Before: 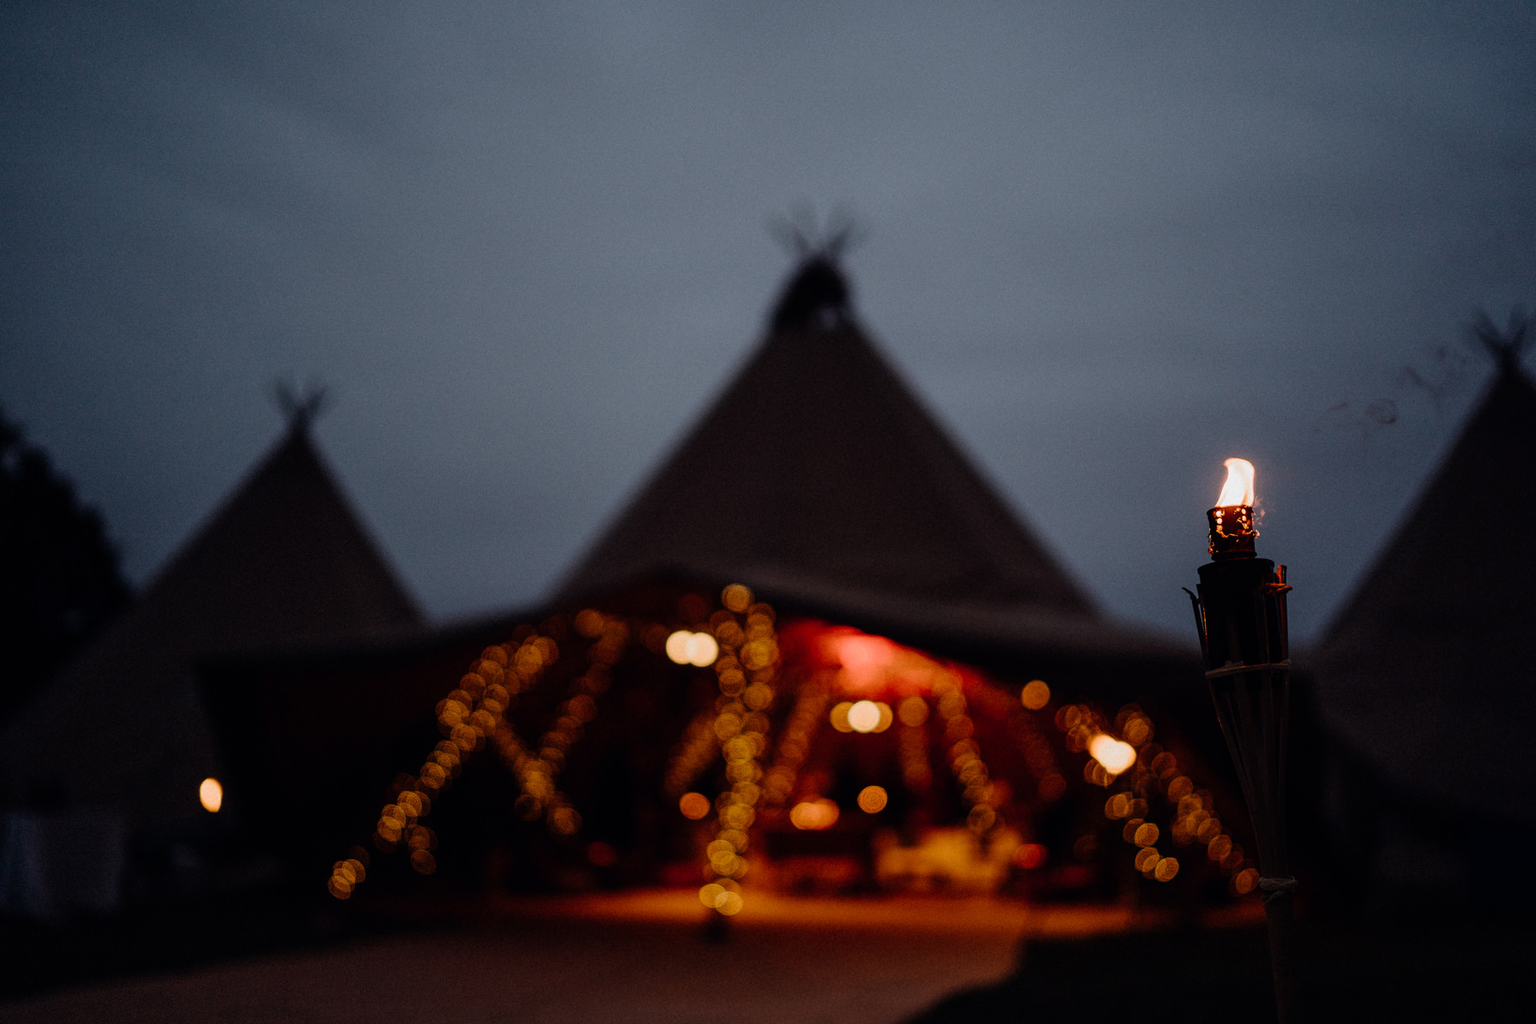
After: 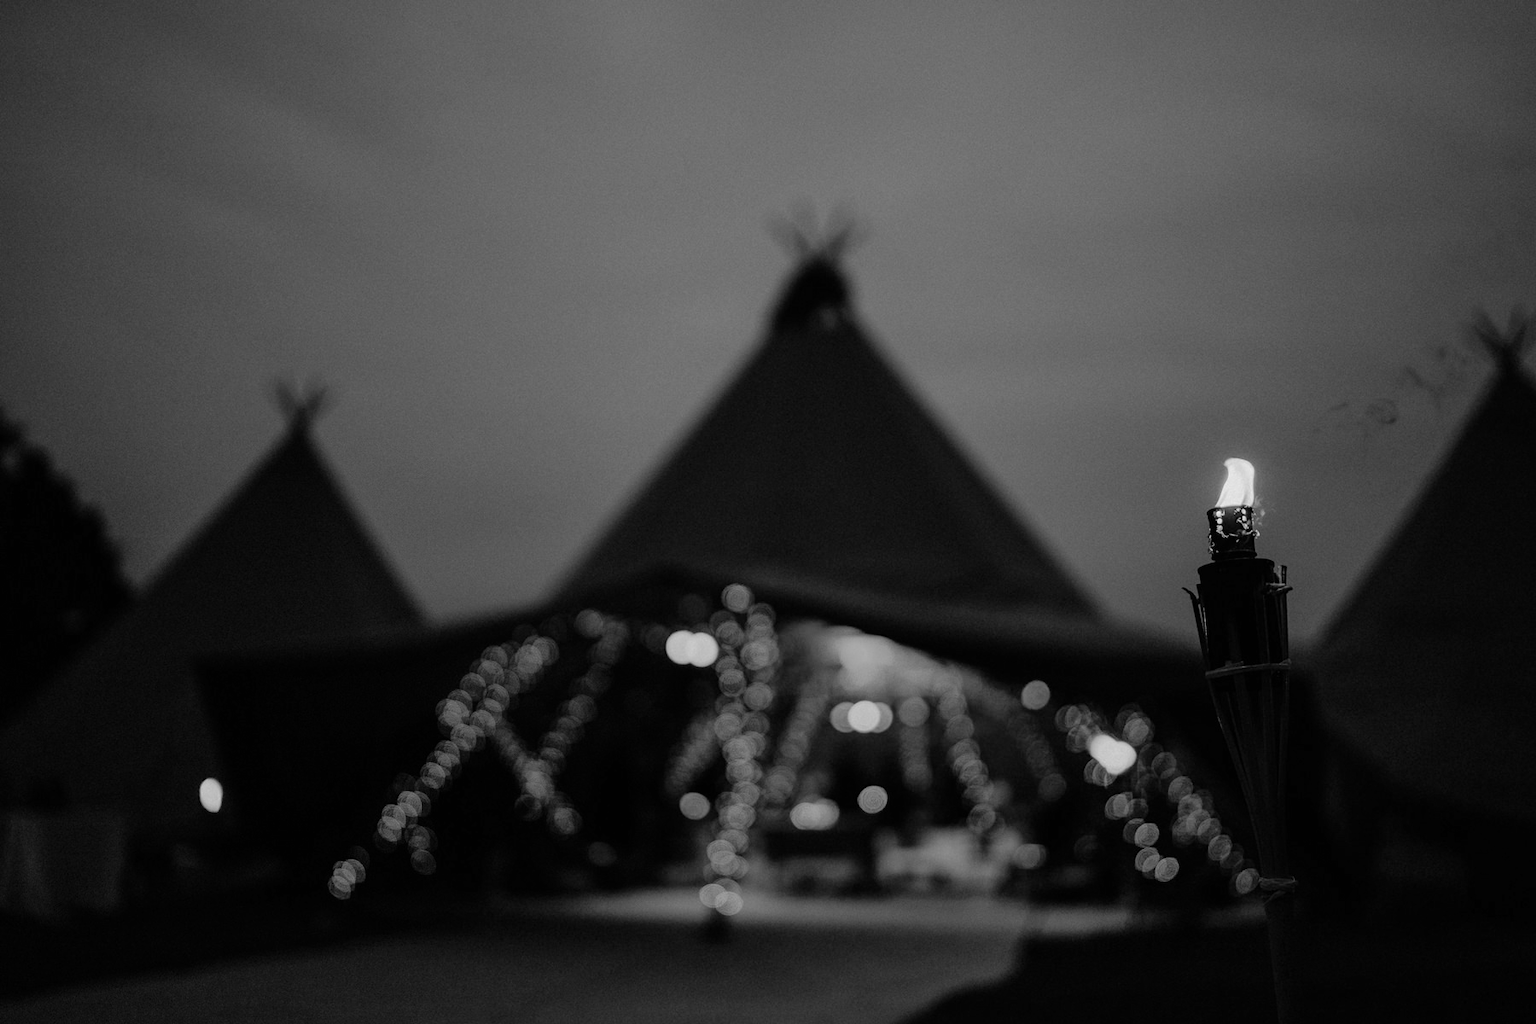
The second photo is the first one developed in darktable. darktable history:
shadows and highlights: shadows 30
monochrome: on, module defaults
